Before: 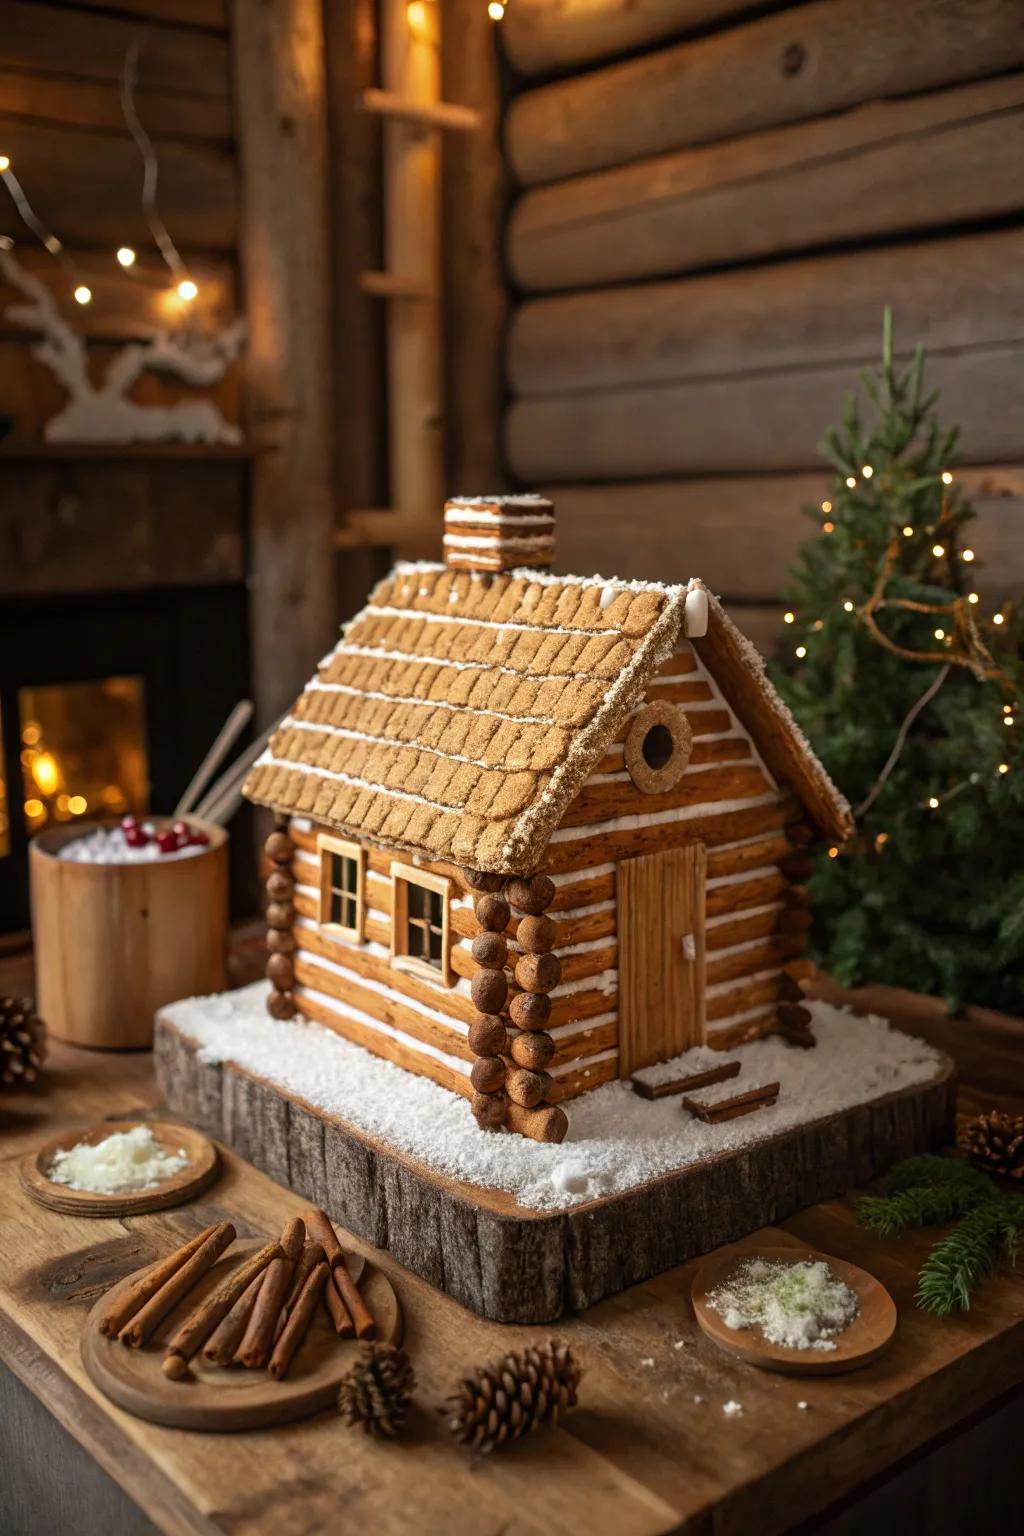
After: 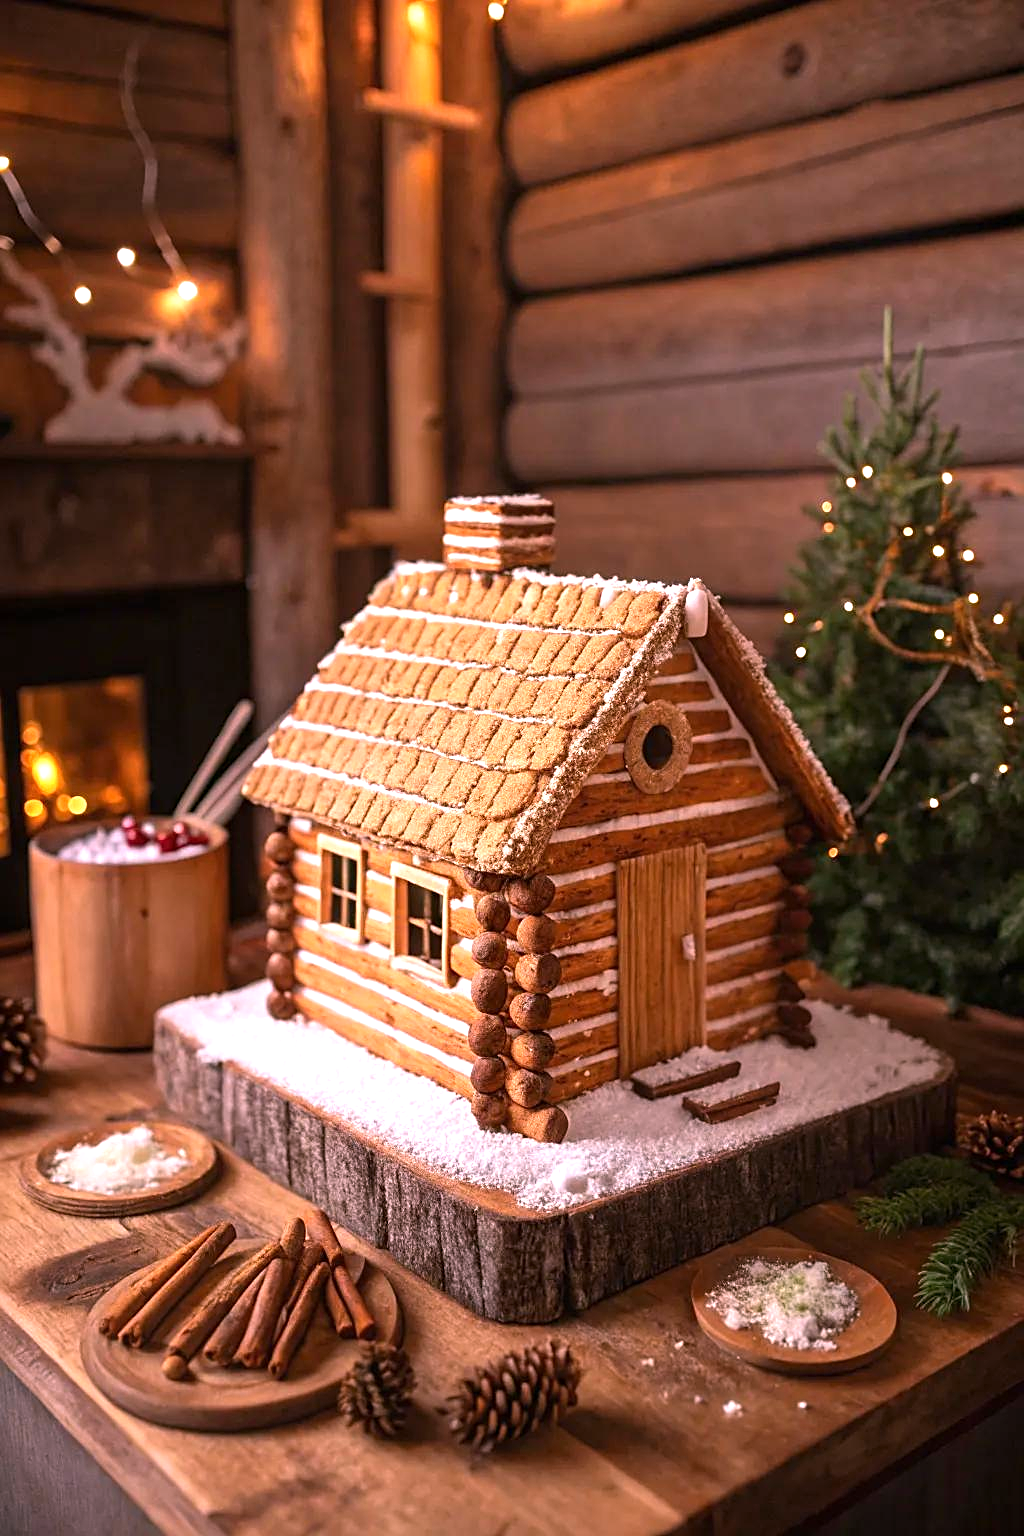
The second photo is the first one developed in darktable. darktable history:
sharpen: on, module defaults
exposure: exposure 0.426 EV, compensate highlight preservation false
white balance: red 1.188, blue 1.11
